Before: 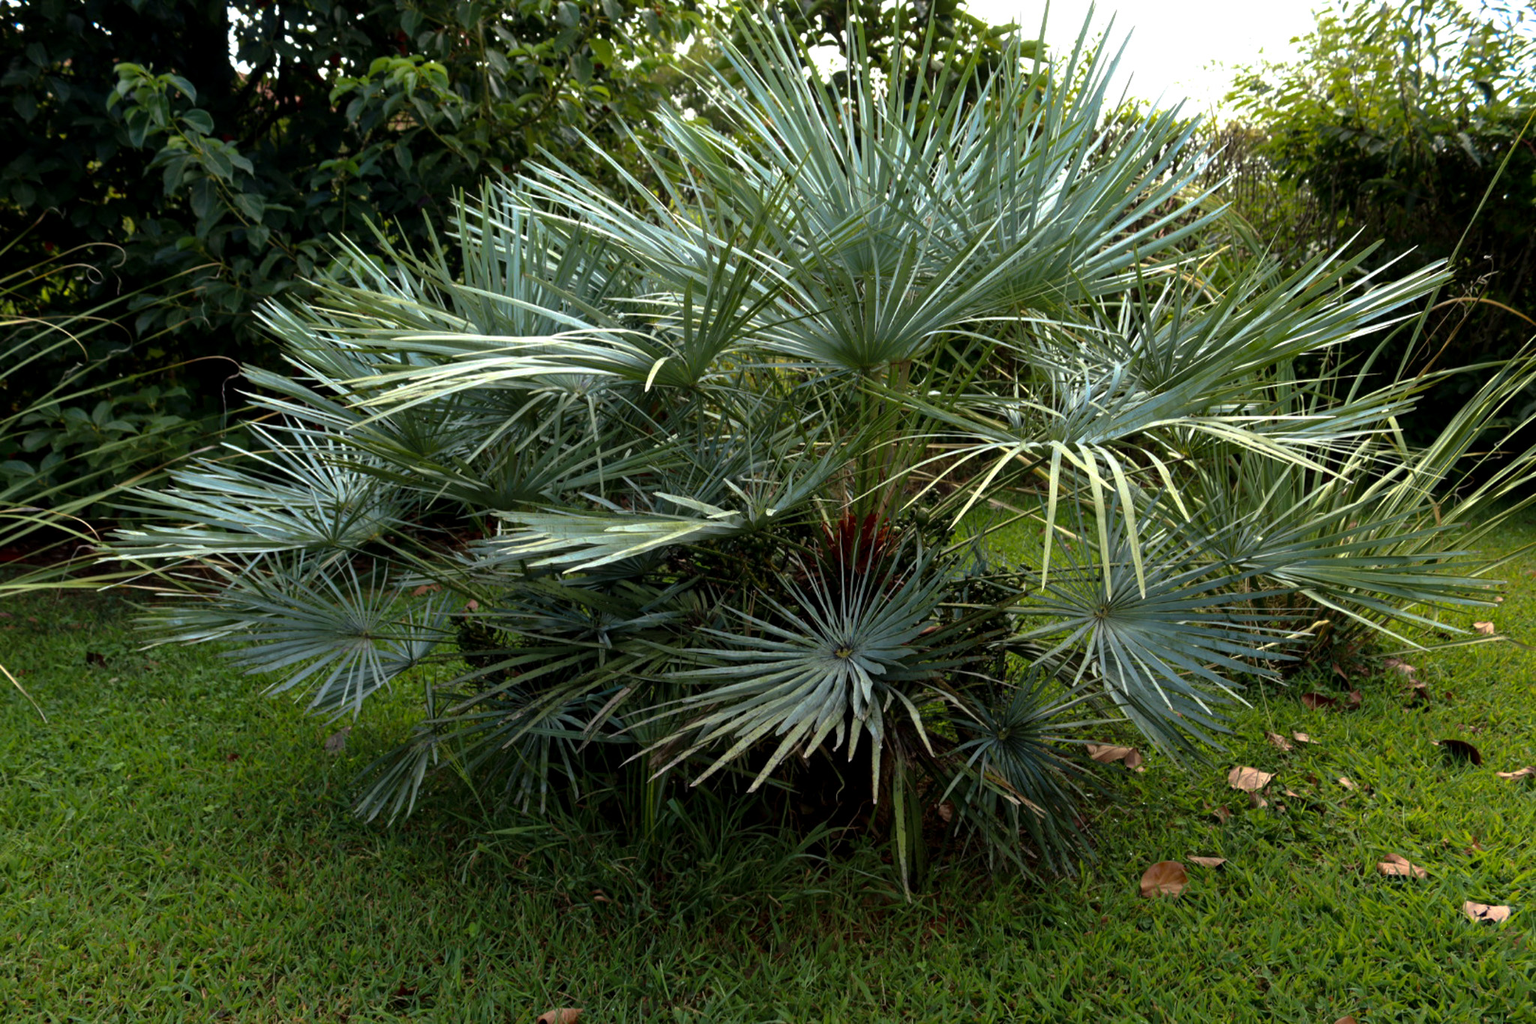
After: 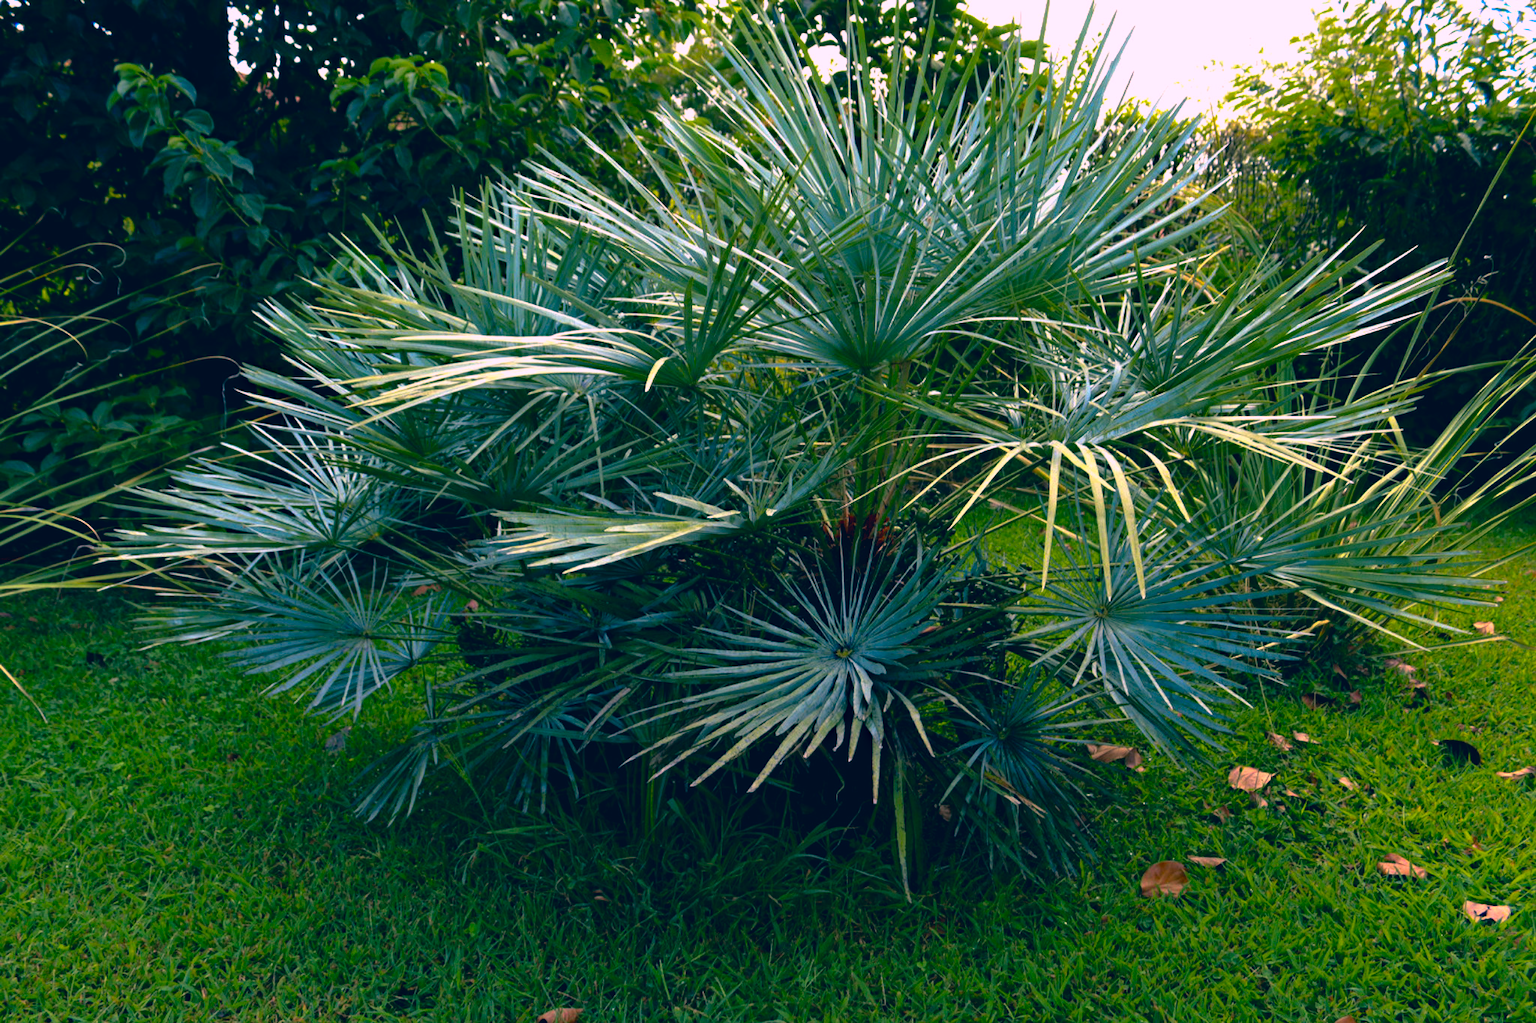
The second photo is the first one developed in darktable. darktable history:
haze removal: compatibility mode true, adaptive false
color correction: highlights a* 17.03, highlights b* 0.205, shadows a* -15.38, shadows b* -14.56, saturation 1.5
